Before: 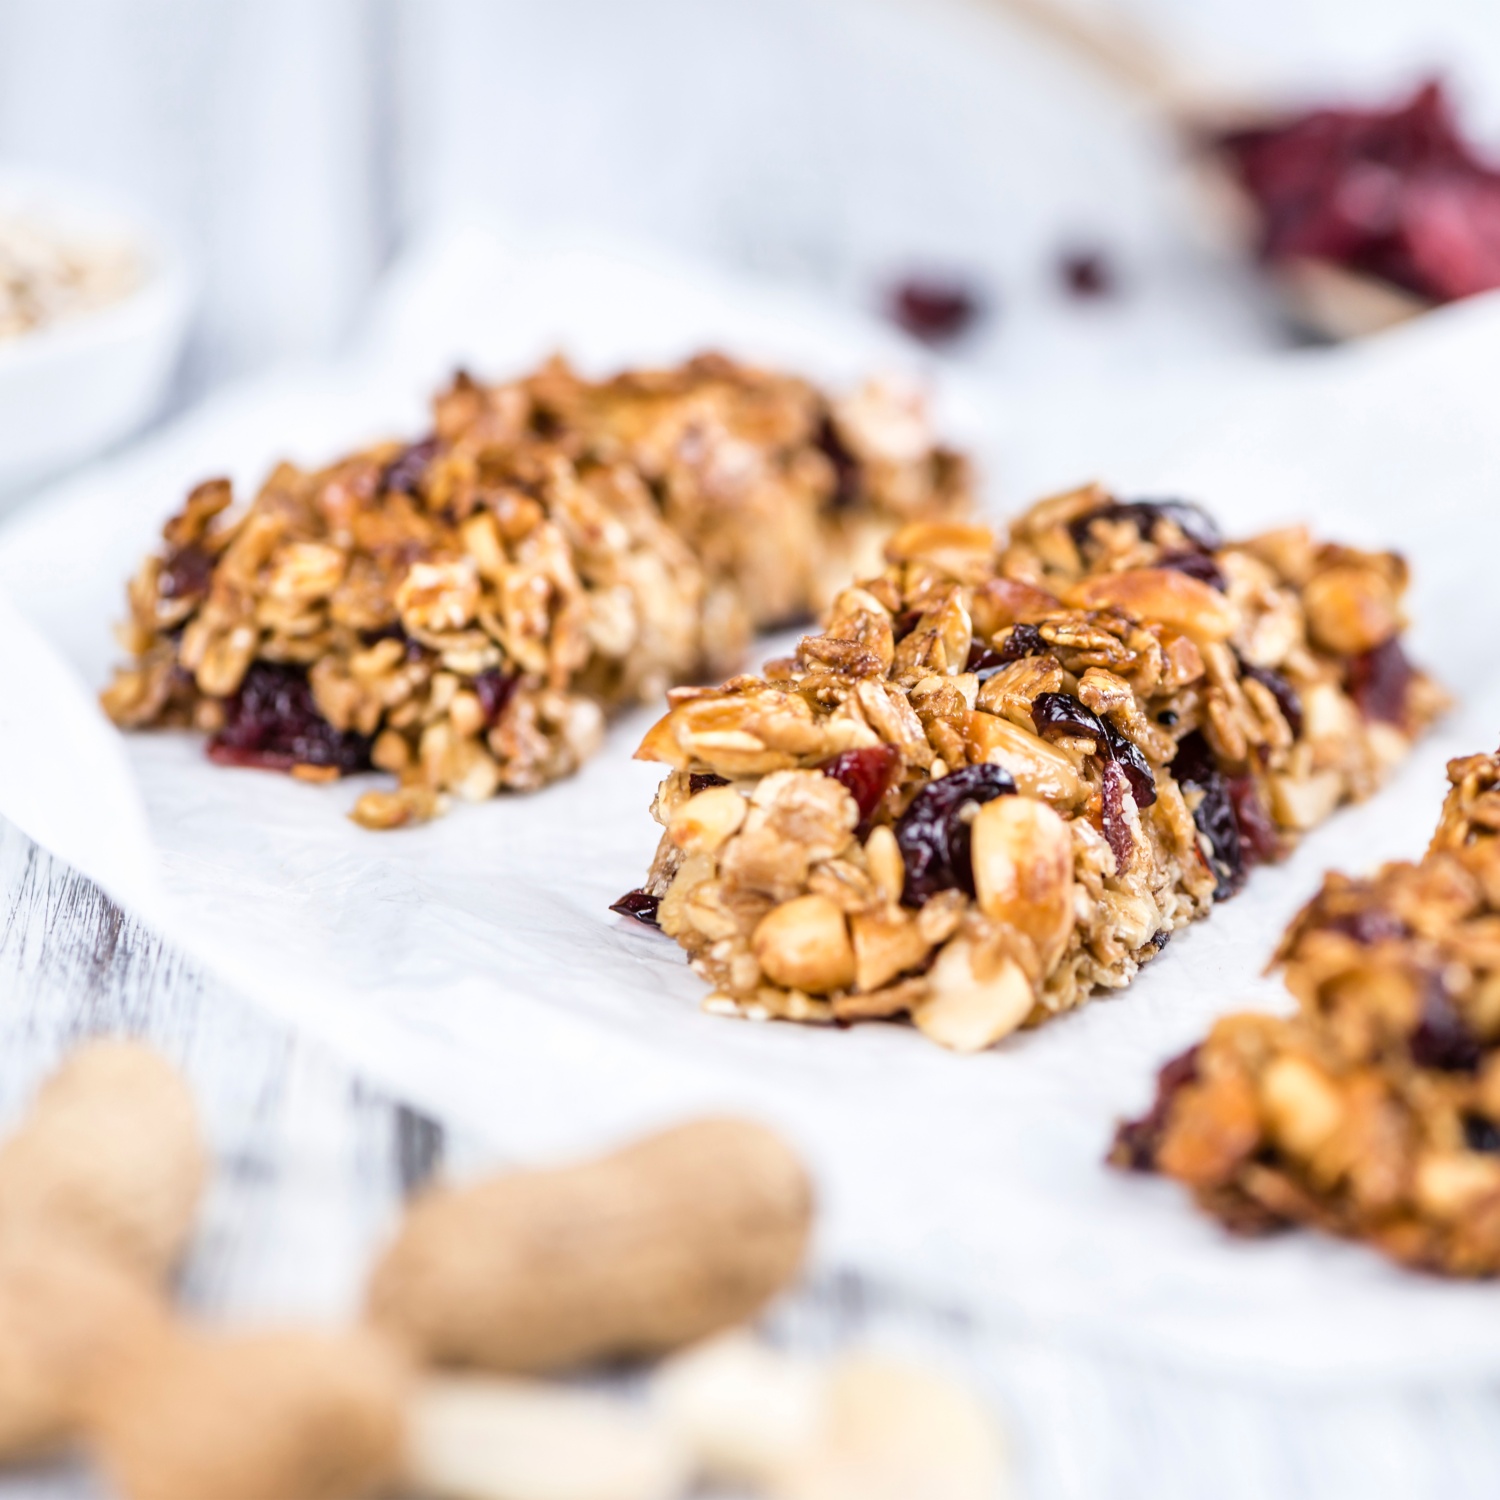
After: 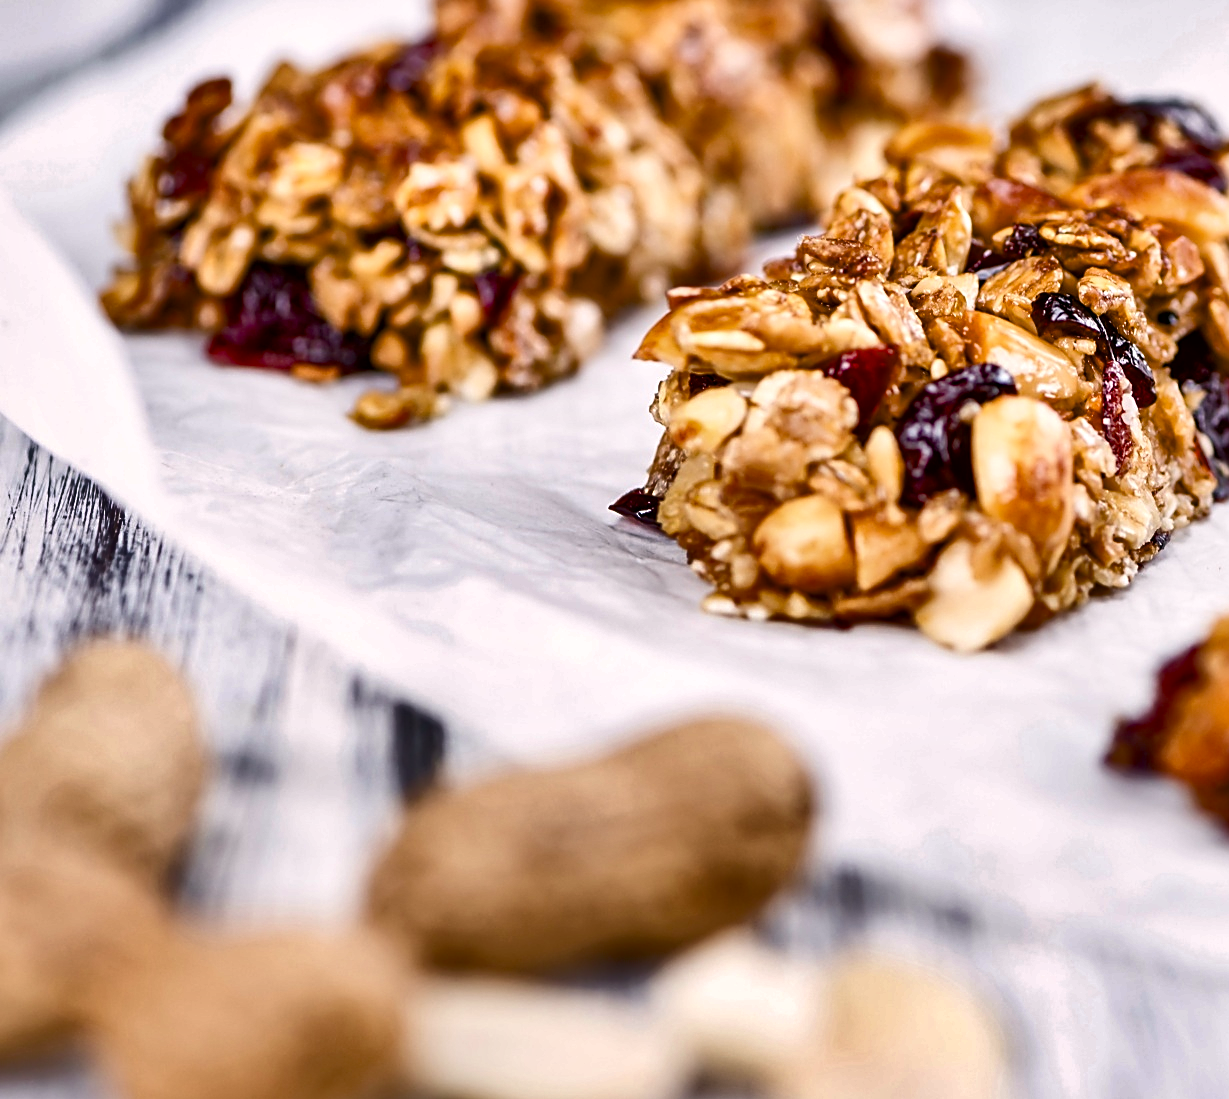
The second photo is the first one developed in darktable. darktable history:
color balance rgb: highlights gain › chroma 0.878%, highlights gain › hue 27.36°, perceptual saturation grading › global saturation 20%, perceptual saturation grading › highlights -24.785%, perceptual saturation grading › shadows 24.518%, global vibrance 16.356%, saturation formula JzAzBz (2021)
crop: top 26.673%, right 18.02%
local contrast: mode bilateral grid, contrast 19, coarseness 50, detail 120%, midtone range 0.2
shadows and highlights: white point adjustment 0.132, highlights -69.1, soften with gaussian
sharpen: amount 0.591
